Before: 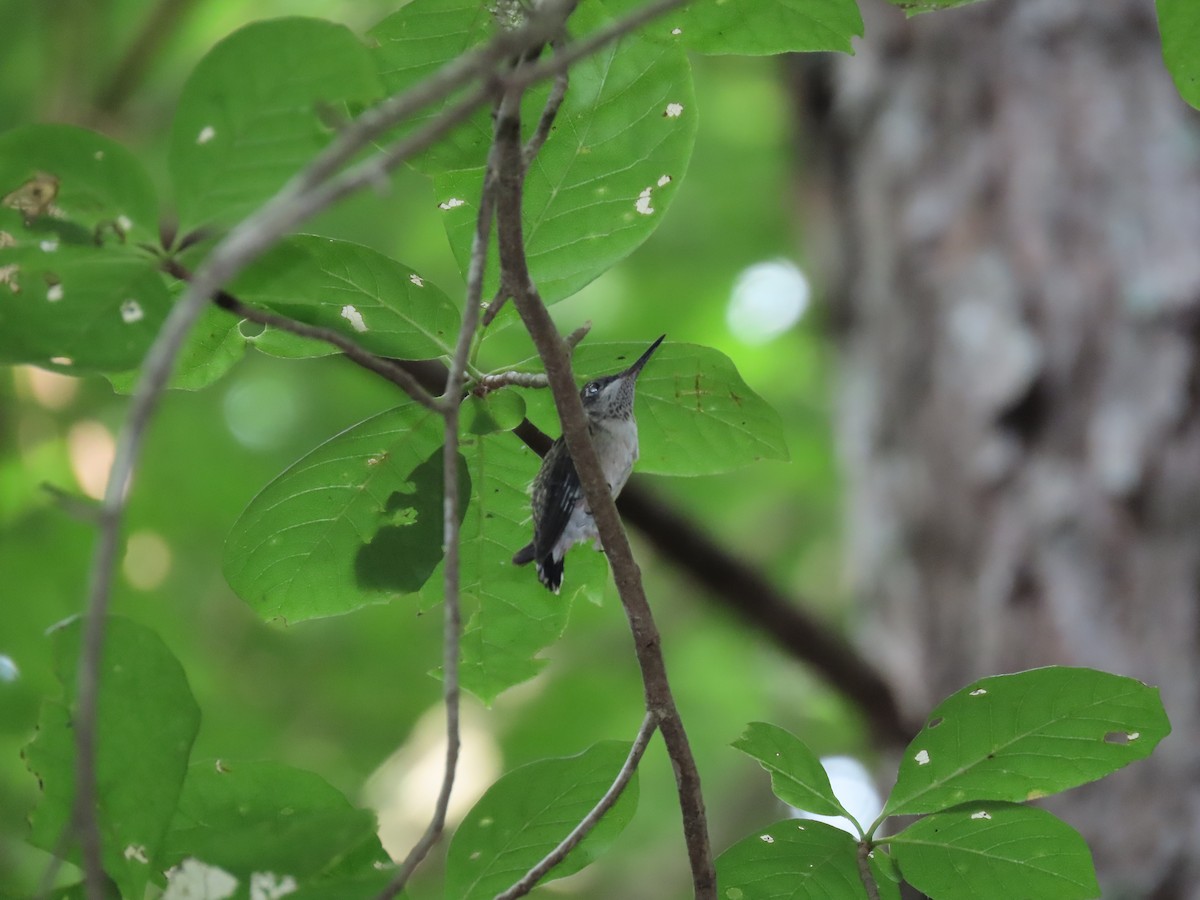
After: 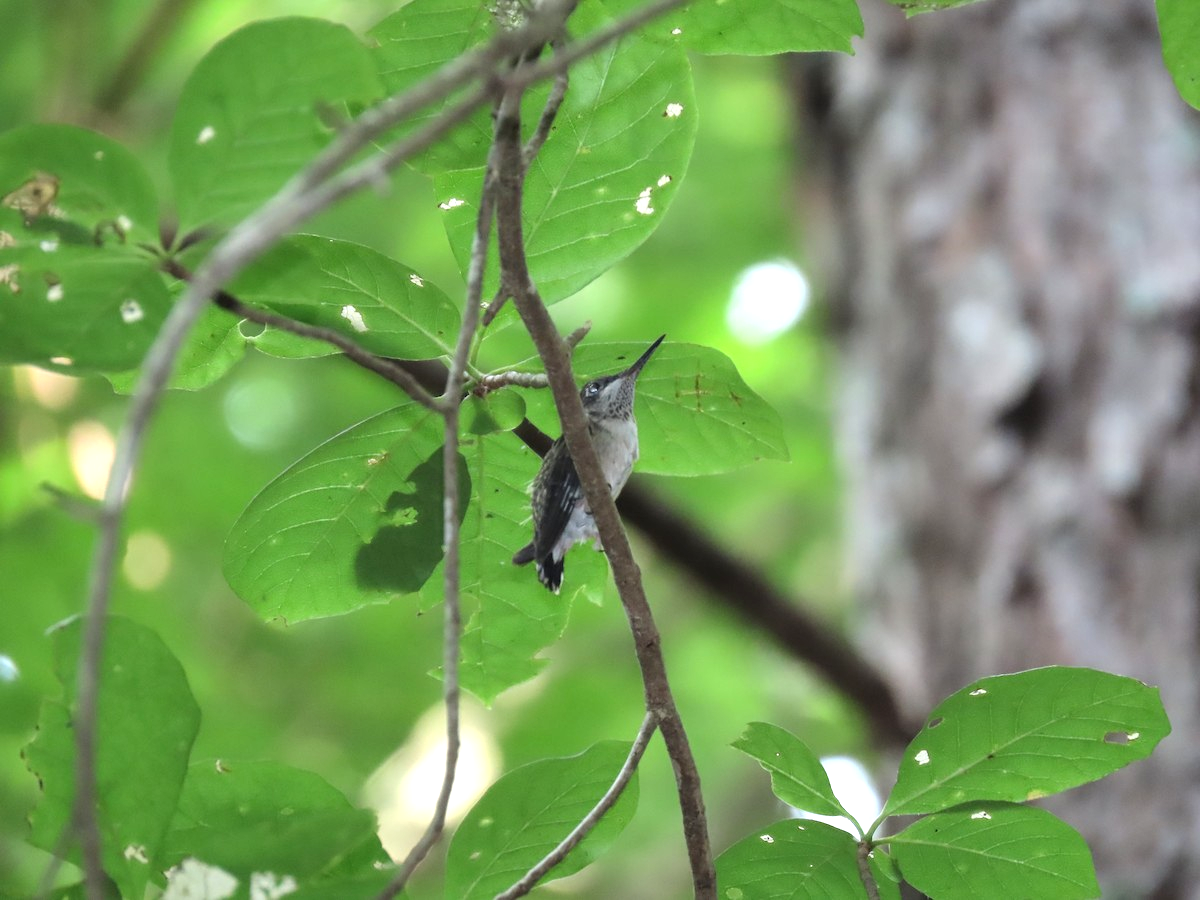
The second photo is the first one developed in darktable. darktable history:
local contrast: highlights 100%, shadows 100%, detail 120%, midtone range 0.2
exposure: black level correction 0, exposure 0.68 EV, compensate exposure bias true, compensate highlight preservation false
